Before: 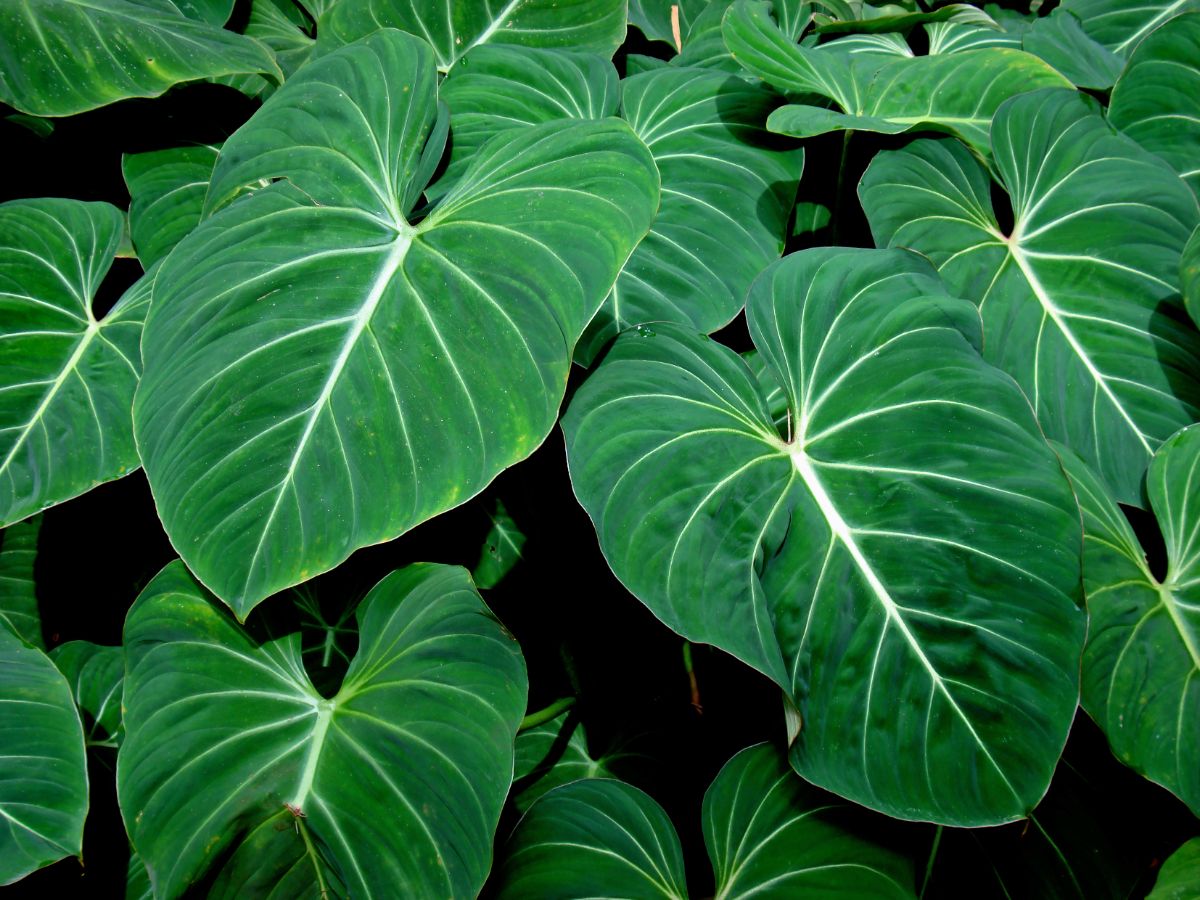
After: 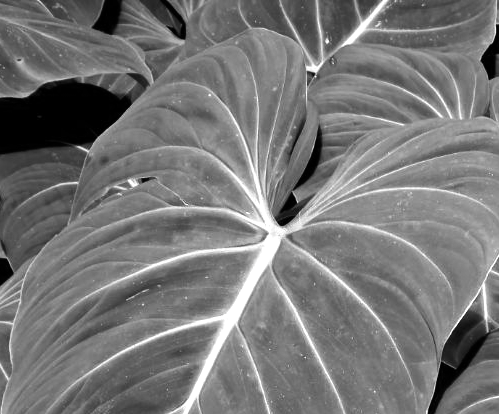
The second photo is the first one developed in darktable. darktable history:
crop and rotate: left 10.952%, top 0.082%, right 47.384%, bottom 53.881%
color balance rgb: perceptual saturation grading › global saturation 37.308%, perceptual saturation grading › shadows 35.157%, perceptual brilliance grading › global brilliance 3.474%, global vibrance 50.715%
color calibration: output gray [0.25, 0.35, 0.4, 0], illuminant as shot in camera, x 0.37, y 0.382, temperature 4316.21 K
tone equalizer: -8 EV -0.39 EV, -7 EV -0.415 EV, -6 EV -0.342 EV, -5 EV -0.241 EV, -3 EV 0.234 EV, -2 EV 0.348 EV, -1 EV 0.4 EV, +0 EV 0.408 EV, edges refinement/feathering 500, mask exposure compensation -1.57 EV, preserve details no
